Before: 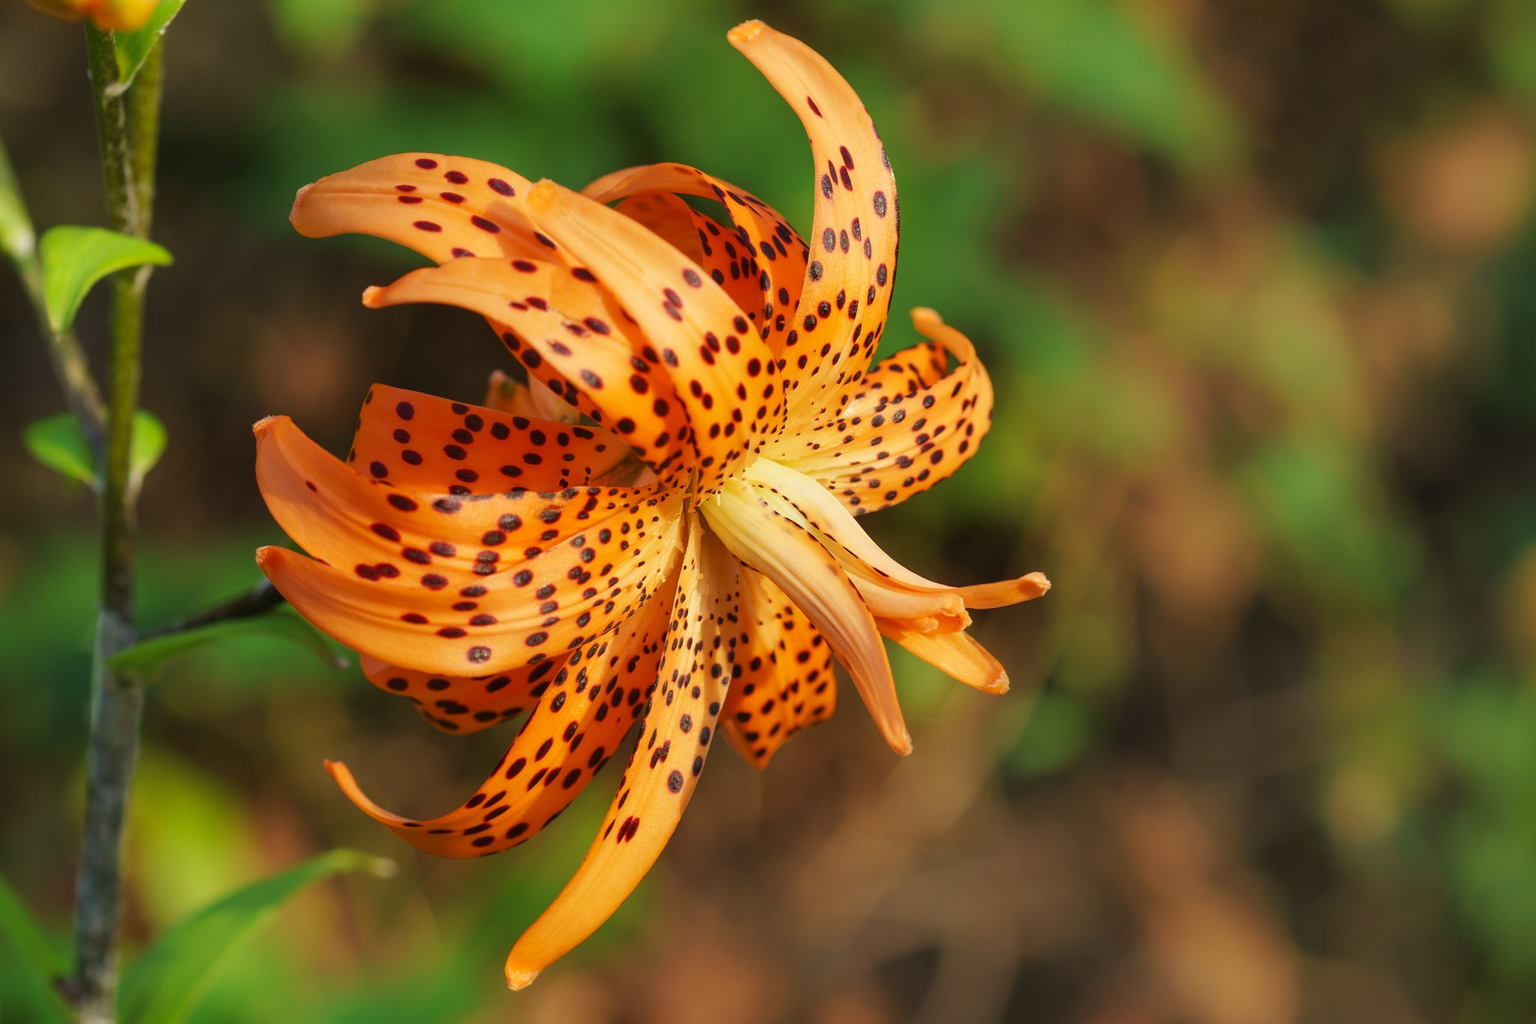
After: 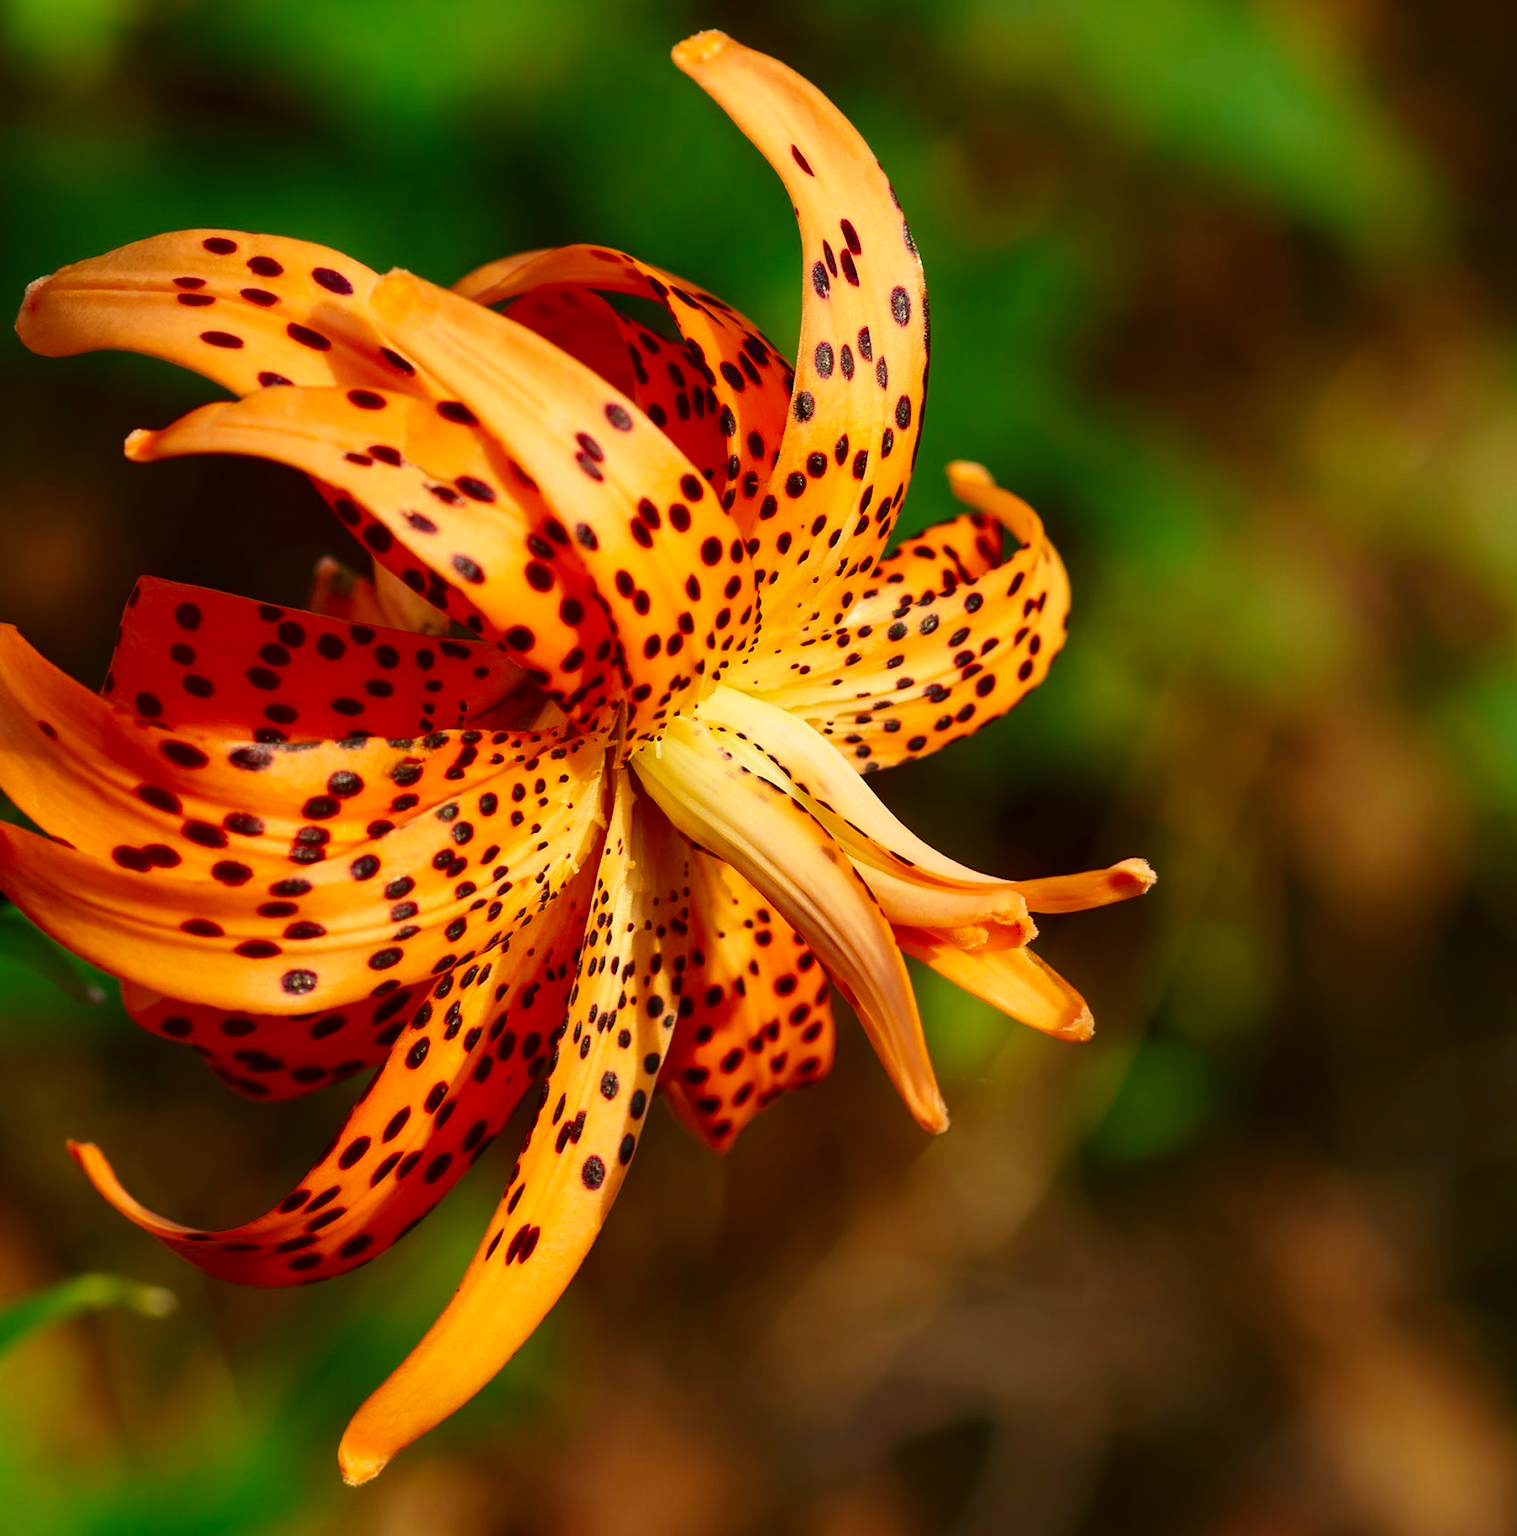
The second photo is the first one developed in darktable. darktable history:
contrast brightness saturation: contrast 0.213, brightness -0.114, saturation 0.206
crop and rotate: left 18.219%, right 15.898%
exposure: black level correction 0.001, compensate highlight preservation false
